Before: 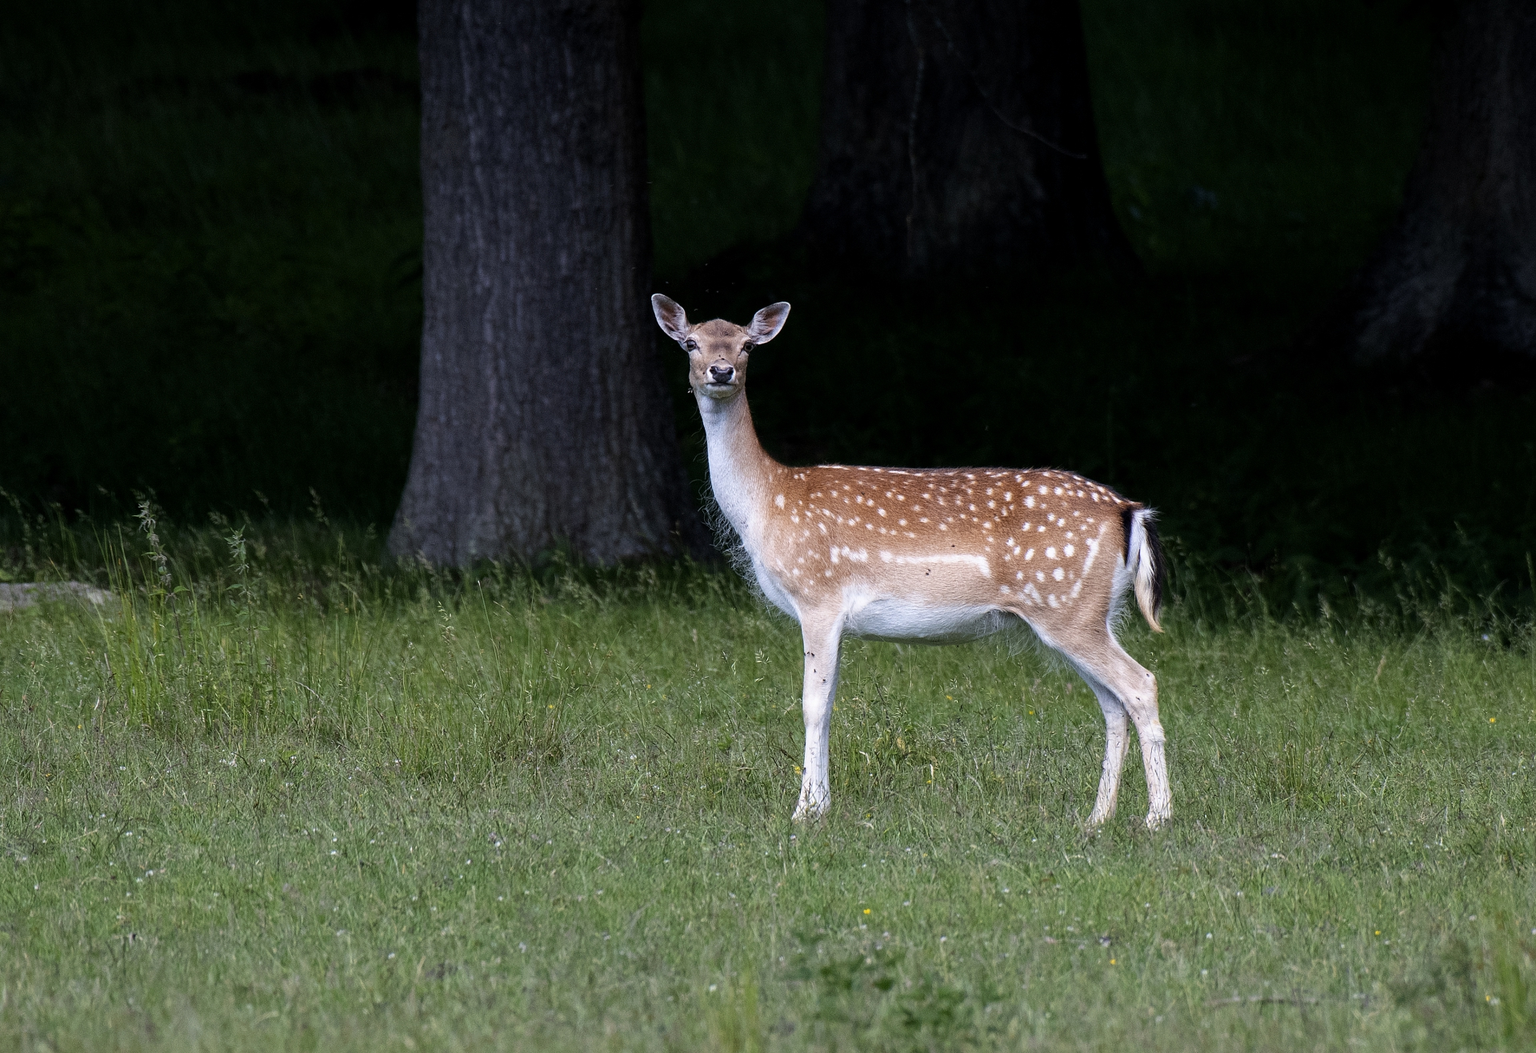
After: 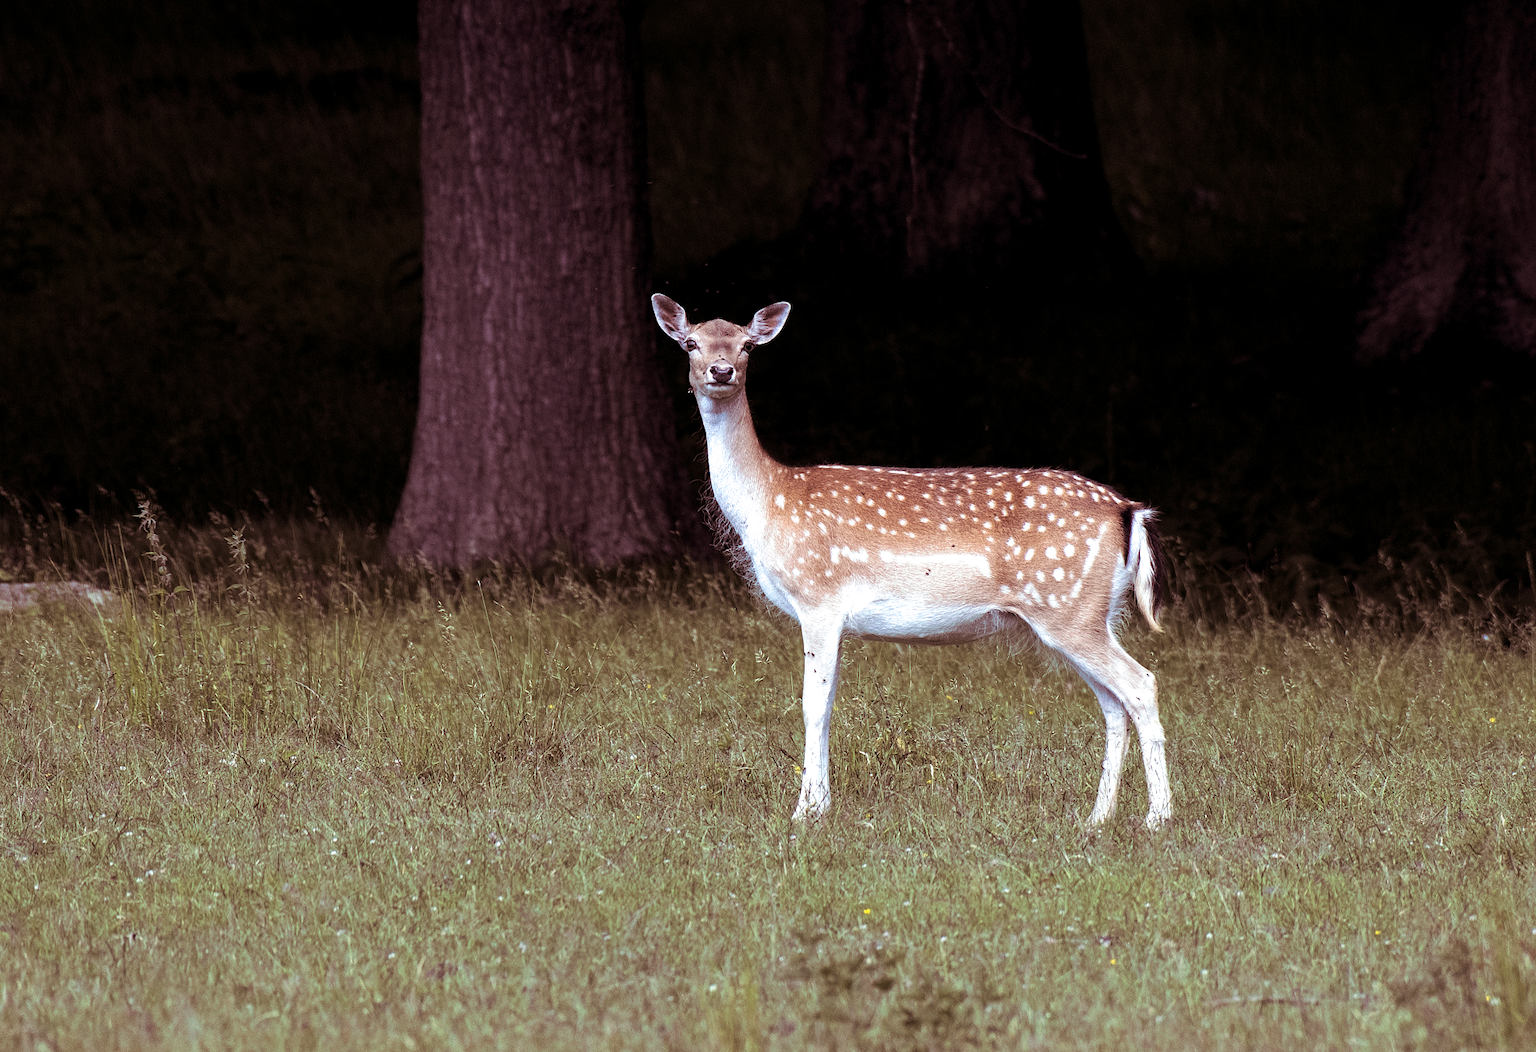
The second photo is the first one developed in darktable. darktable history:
split-toning: highlights › hue 180°
exposure: black level correction 0.001, exposure 0.5 EV, compensate exposure bias true, compensate highlight preservation false
